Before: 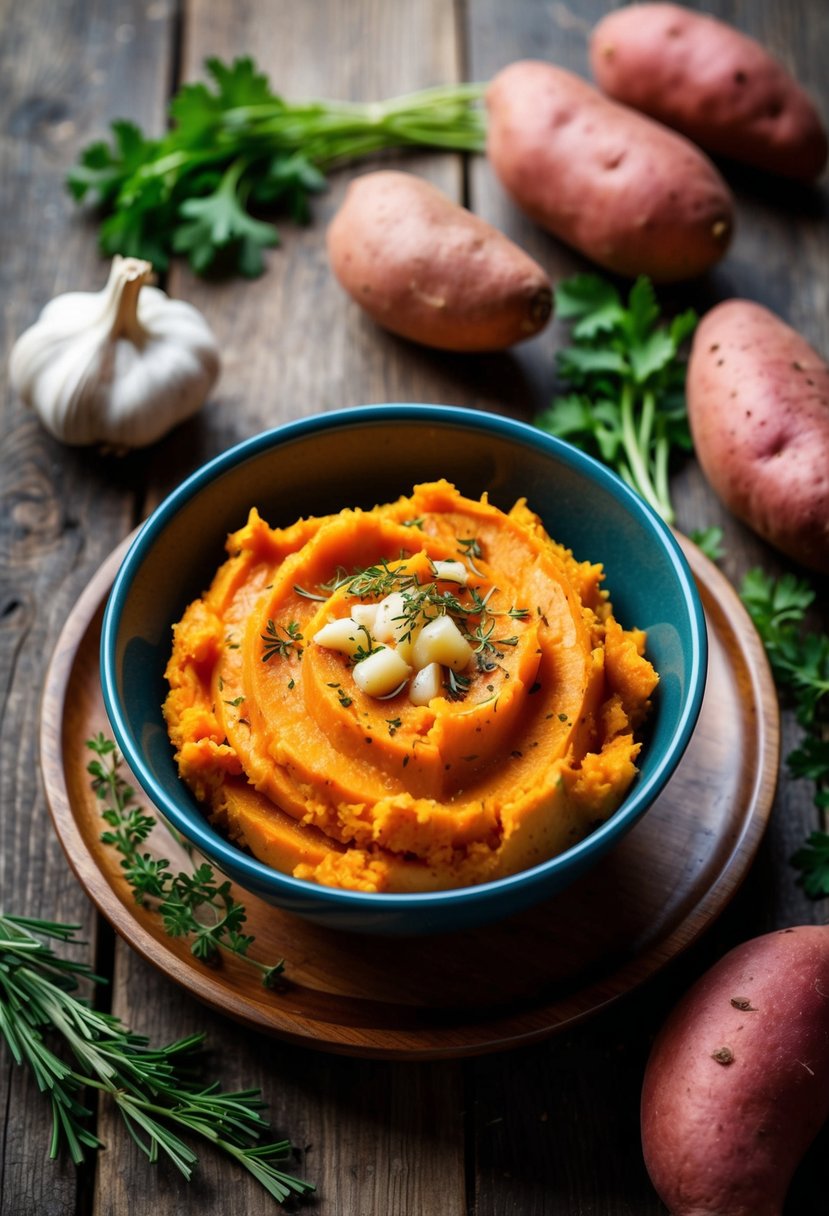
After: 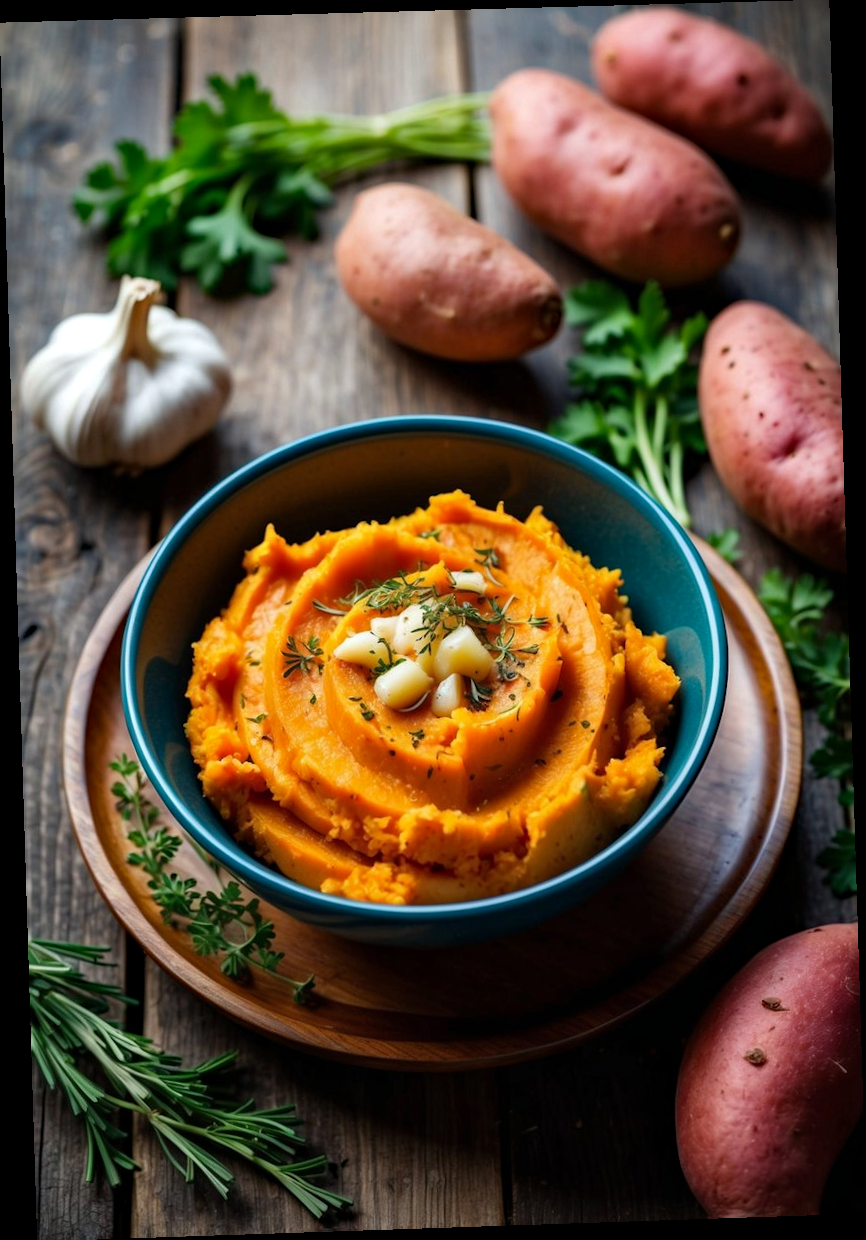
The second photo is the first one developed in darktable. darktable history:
rotate and perspective: rotation -1.77°, lens shift (horizontal) 0.004, automatic cropping off
haze removal: compatibility mode true, adaptive false
